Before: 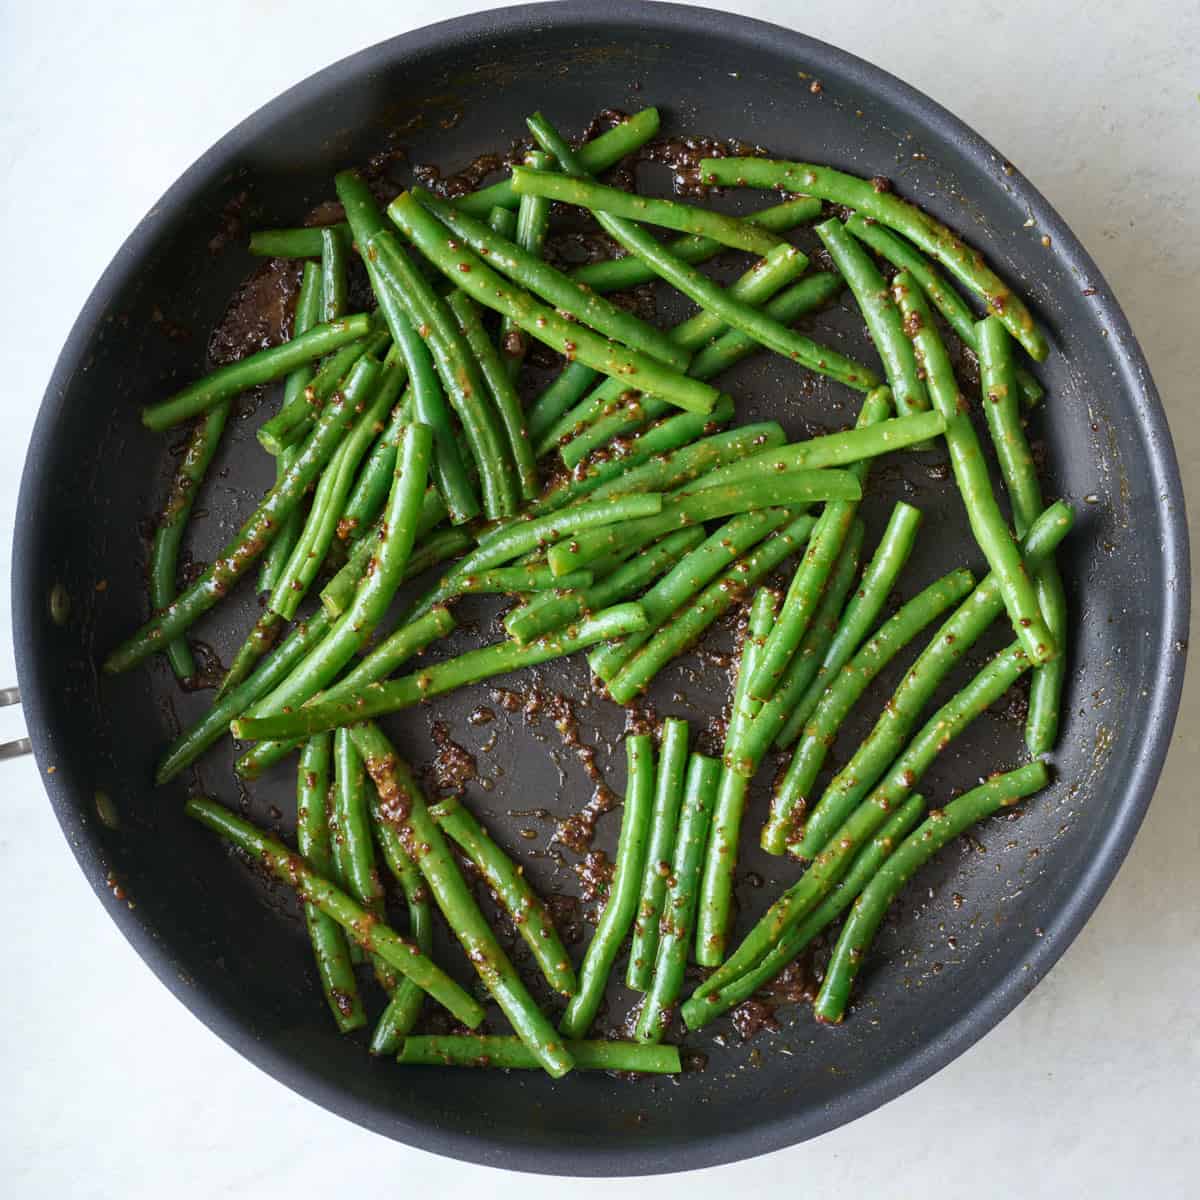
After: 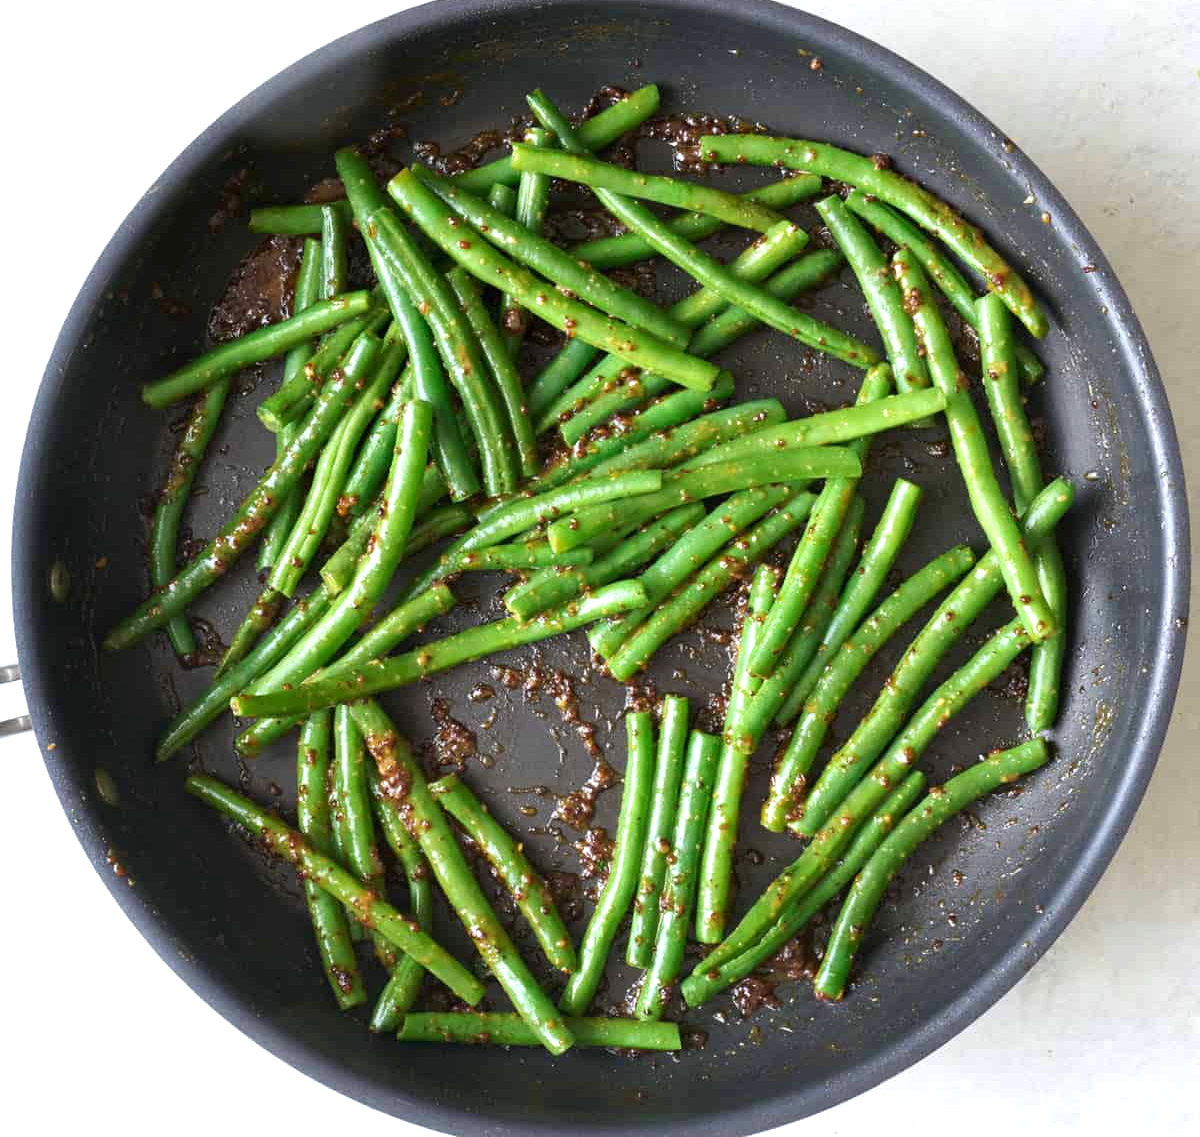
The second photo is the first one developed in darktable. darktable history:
exposure: exposure 0.561 EV, compensate highlight preservation false
crop and rotate: top 1.994%, bottom 3.205%
